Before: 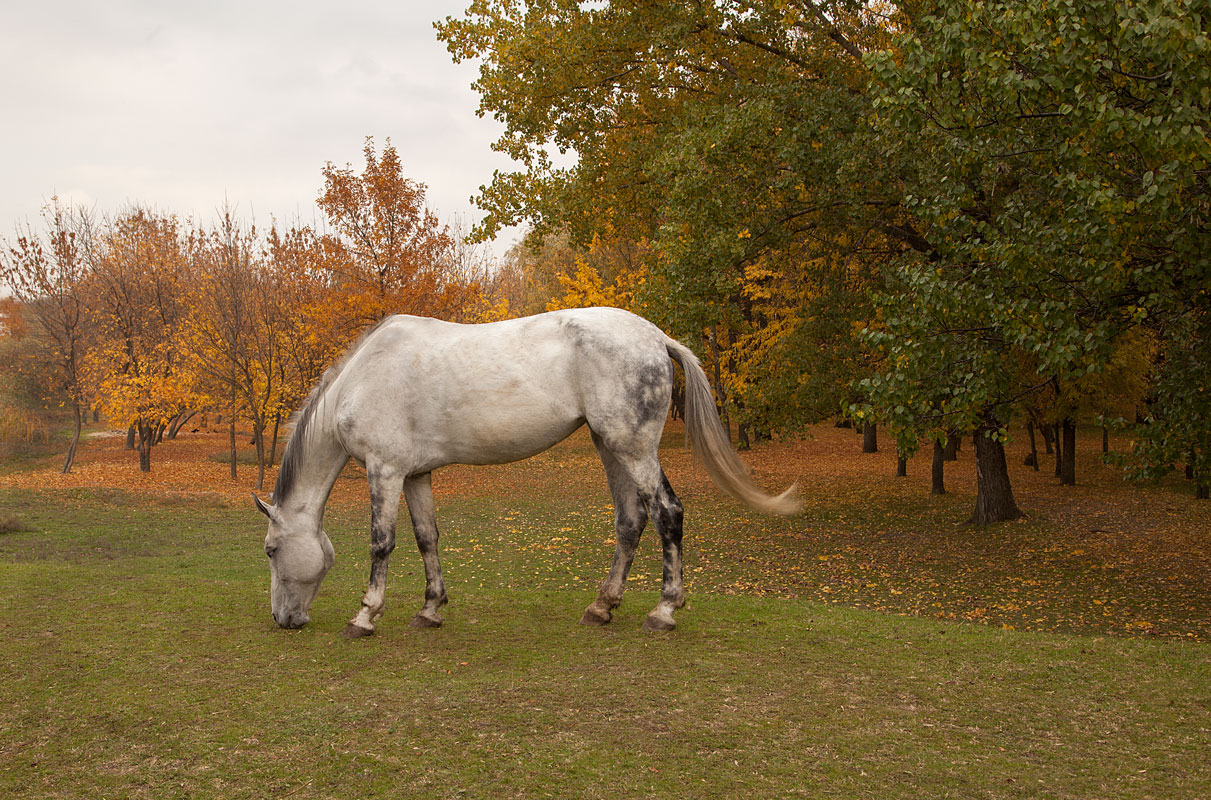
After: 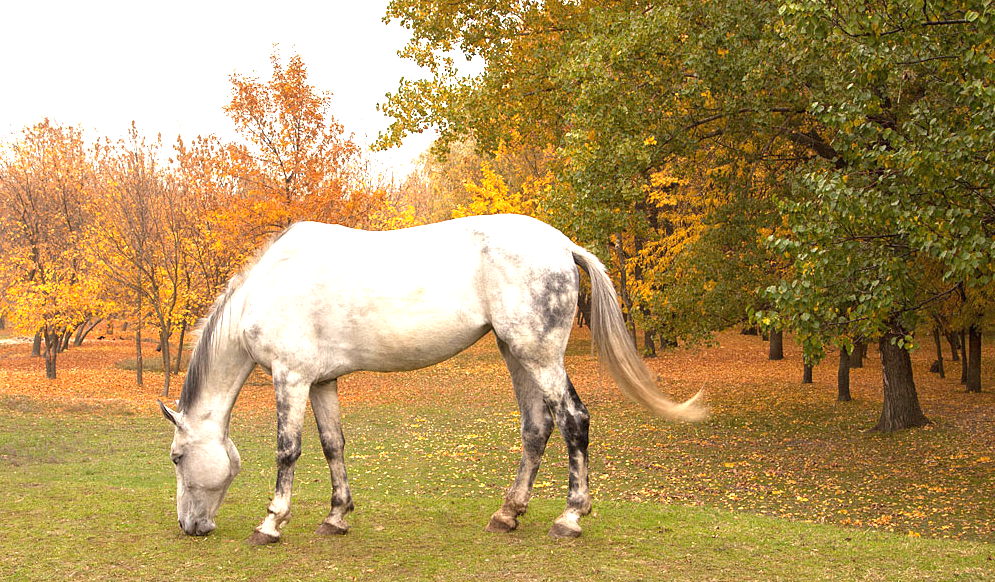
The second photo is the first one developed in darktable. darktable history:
exposure: black level correction 0, exposure 1.383 EV, compensate highlight preservation false
crop: left 7.811%, top 11.688%, right 9.994%, bottom 15.484%
